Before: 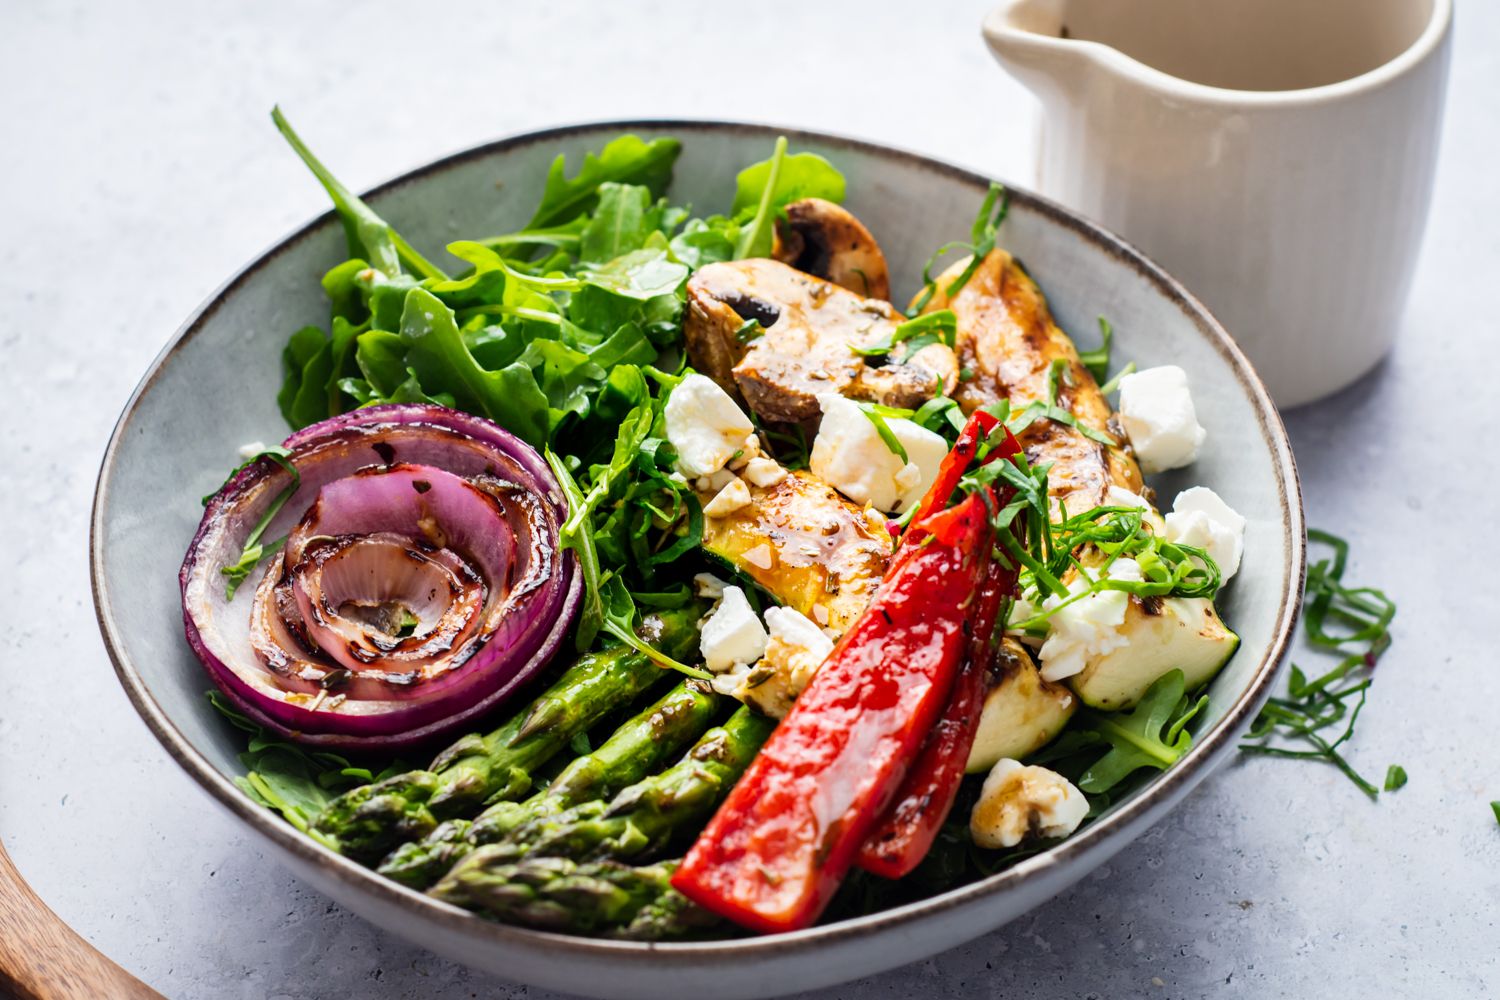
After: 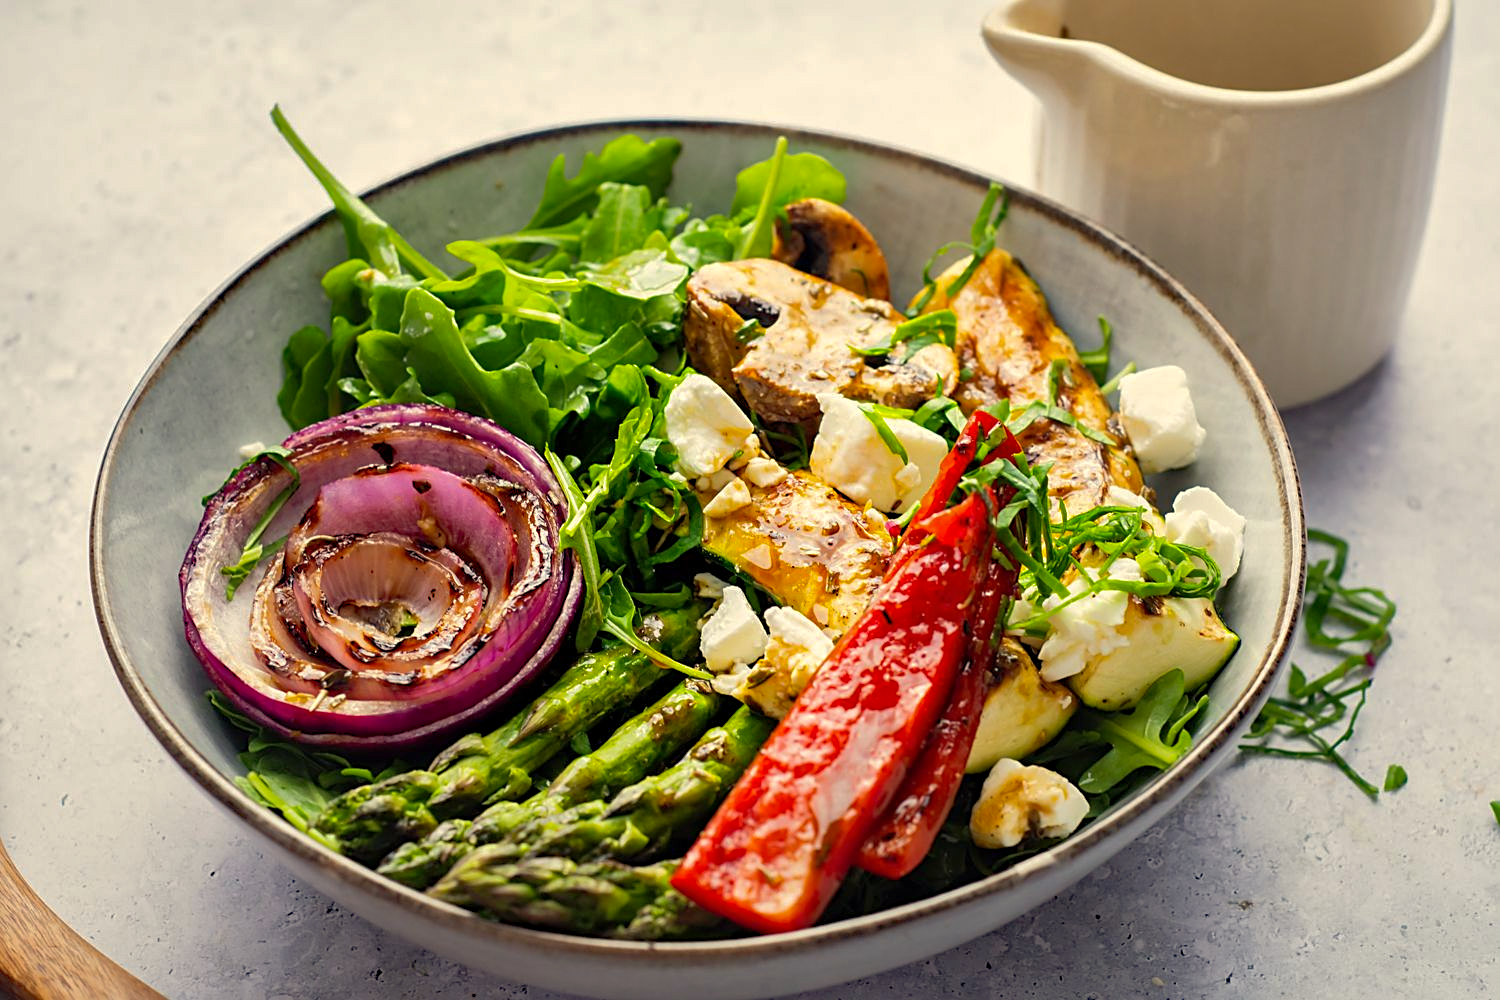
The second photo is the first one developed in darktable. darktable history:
color correction: highlights a* 1.31, highlights b* 17.42
tone equalizer: on, module defaults
haze removal: compatibility mode true, adaptive false
shadows and highlights: on, module defaults
sharpen: on, module defaults
